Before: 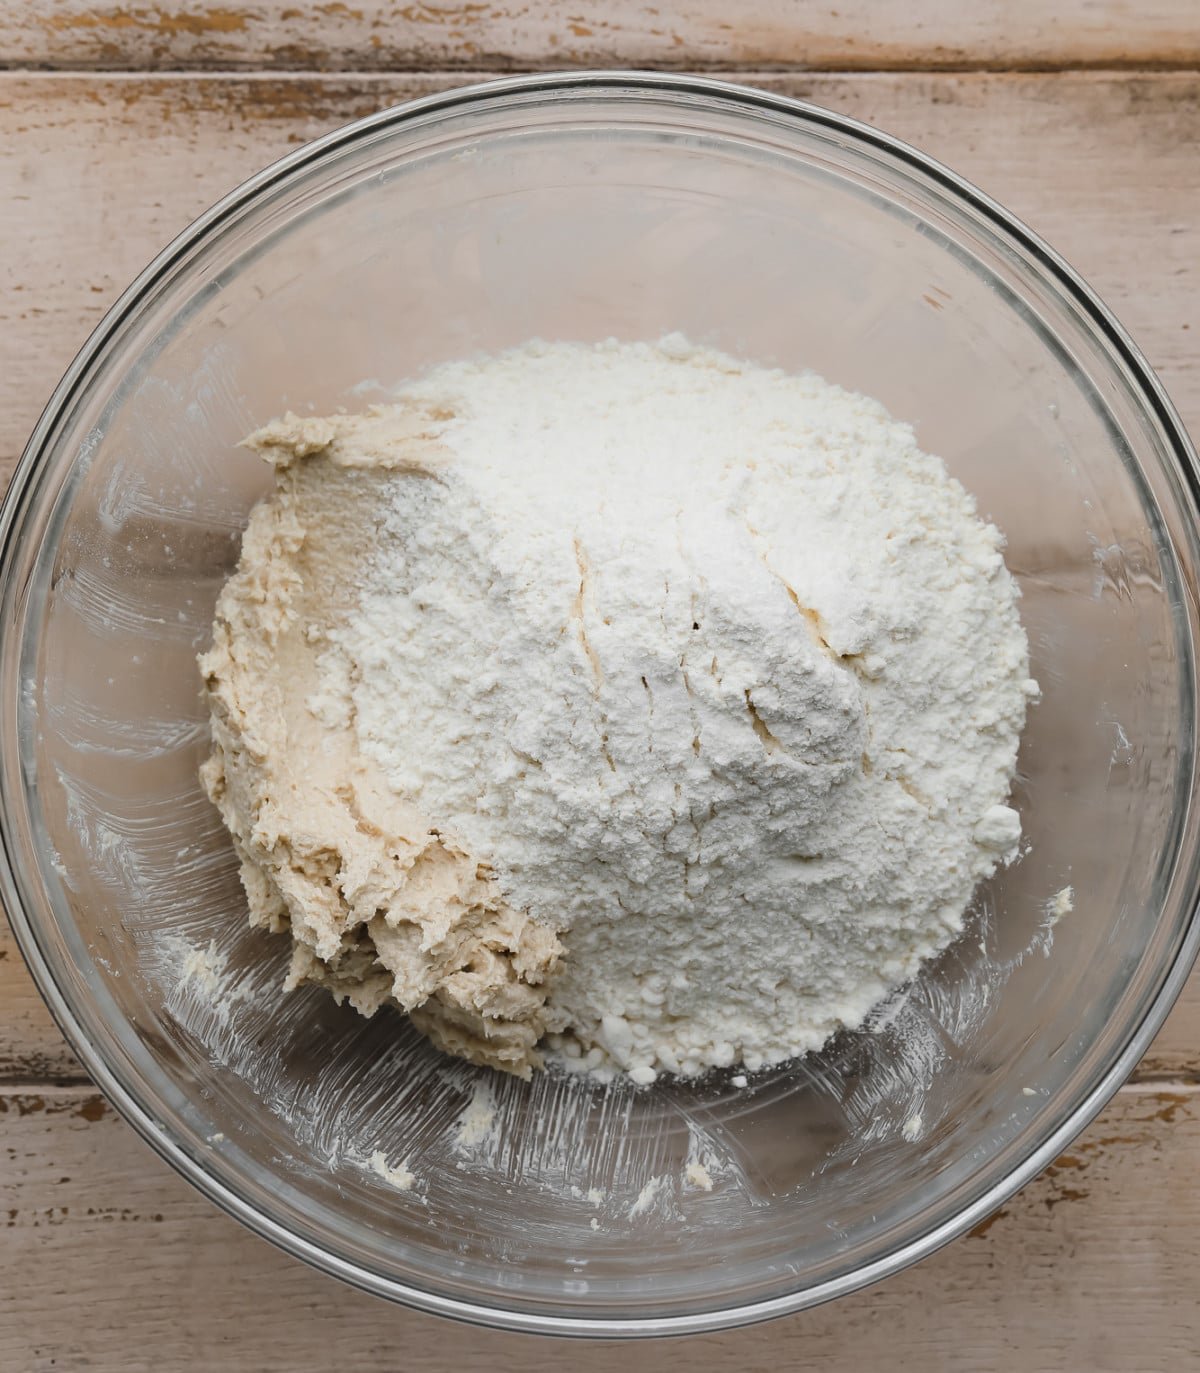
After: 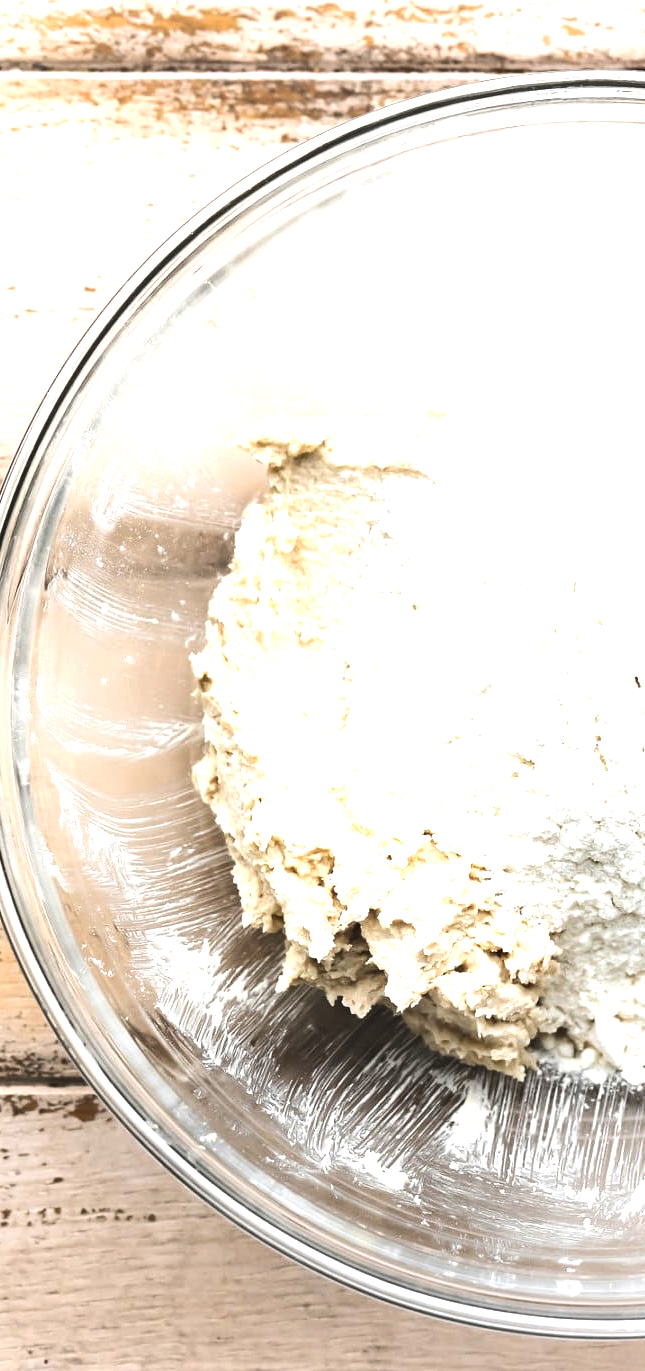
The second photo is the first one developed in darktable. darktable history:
exposure: black level correction 0, exposure 1.1 EV, compensate highlight preservation false
crop: left 0.587%, right 45.588%, bottom 0.086%
tone equalizer: -8 EV -0.75 EV, -7 EV -0.7 EV, -6 EV -0.6 EV, -5 EV -0.4 EV, -3 EV 0.4 EV, -2 EV 0.6 EV, -1 EV 0.7 EV, +0 EV 0.75 EV, edges refinement/feathering 500, mask exposure compensation -1.57 EV, preserve details no
